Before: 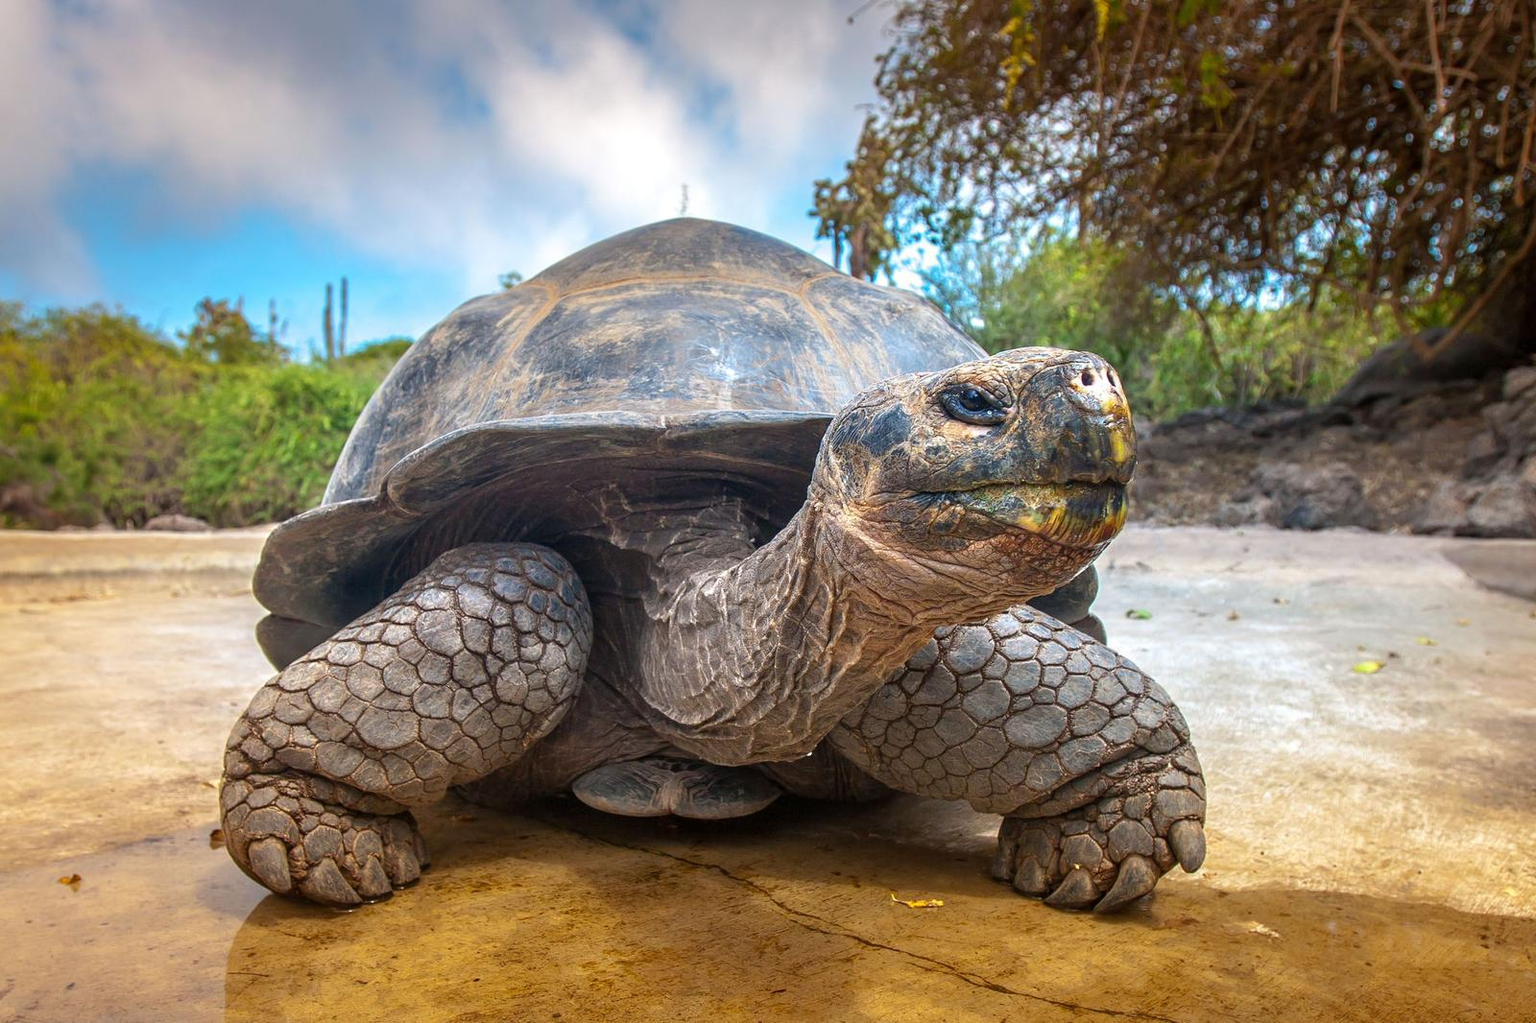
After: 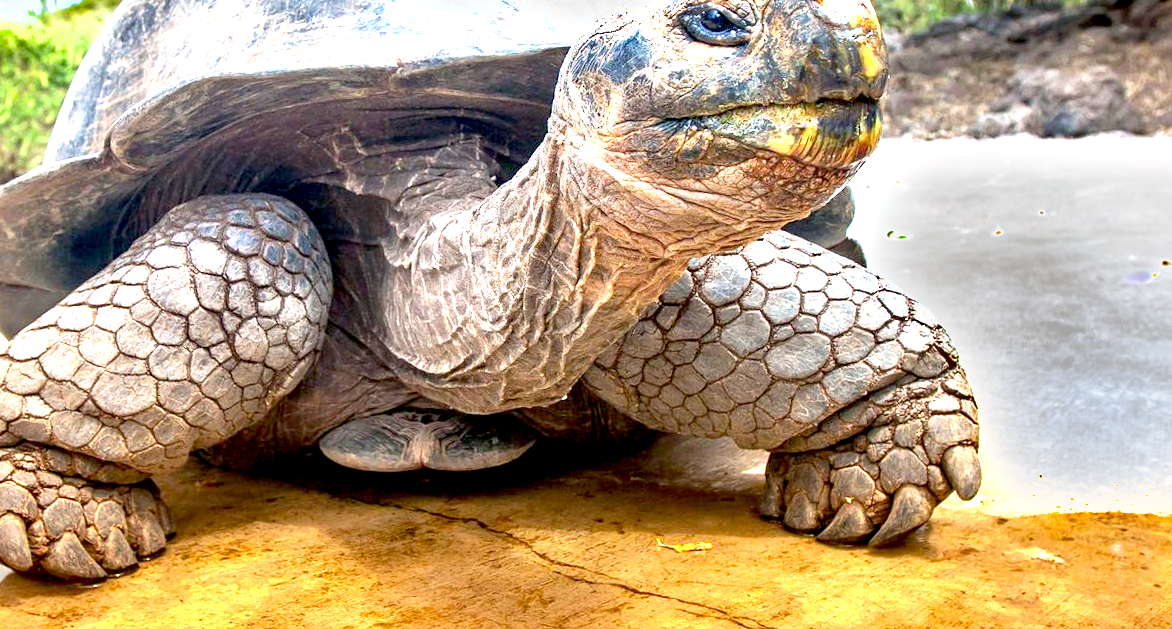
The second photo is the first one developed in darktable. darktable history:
crop and rotate: left 17.299%, top 35.115%, right 7.015%, bottom 1.024%
exposure: black level correction 0.009, exposure 1.425 EV, compensate highlight preservation false
shadows and highlights: radius 44.78, white point adjustment 6.64, compress 79.65%, highlights color adjustment 78.42%, soften with gaussian
rotate and perspective: rotation -3°, crop left 0.031, crop right 0.968, crop top 0.07, crop bottom 0.93
